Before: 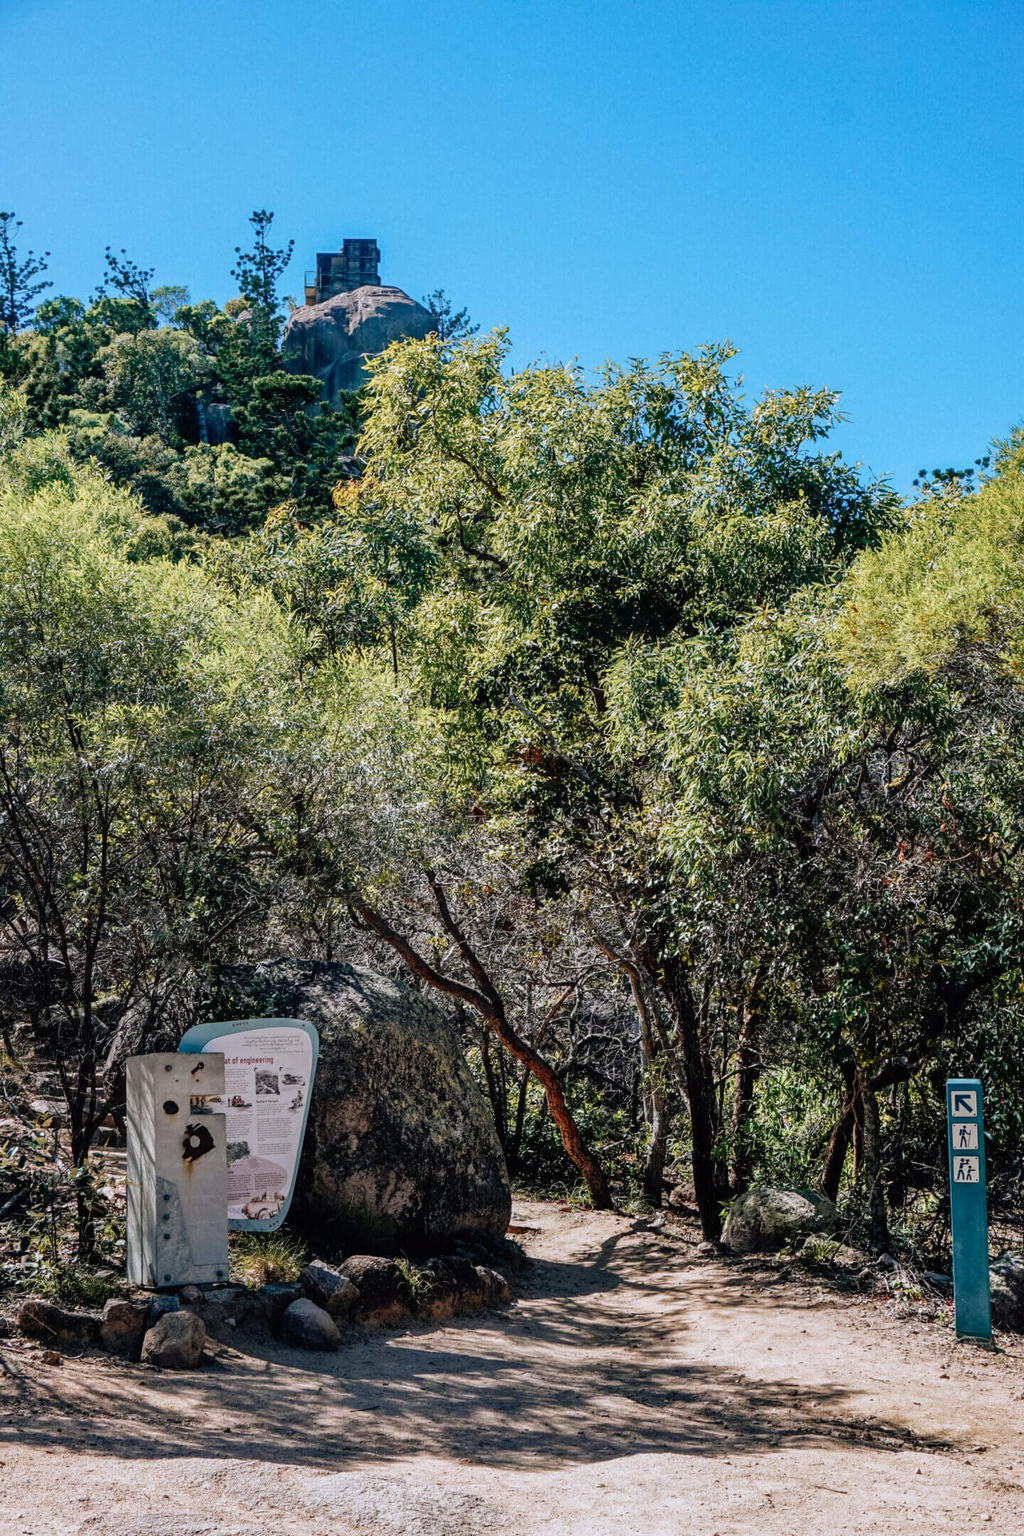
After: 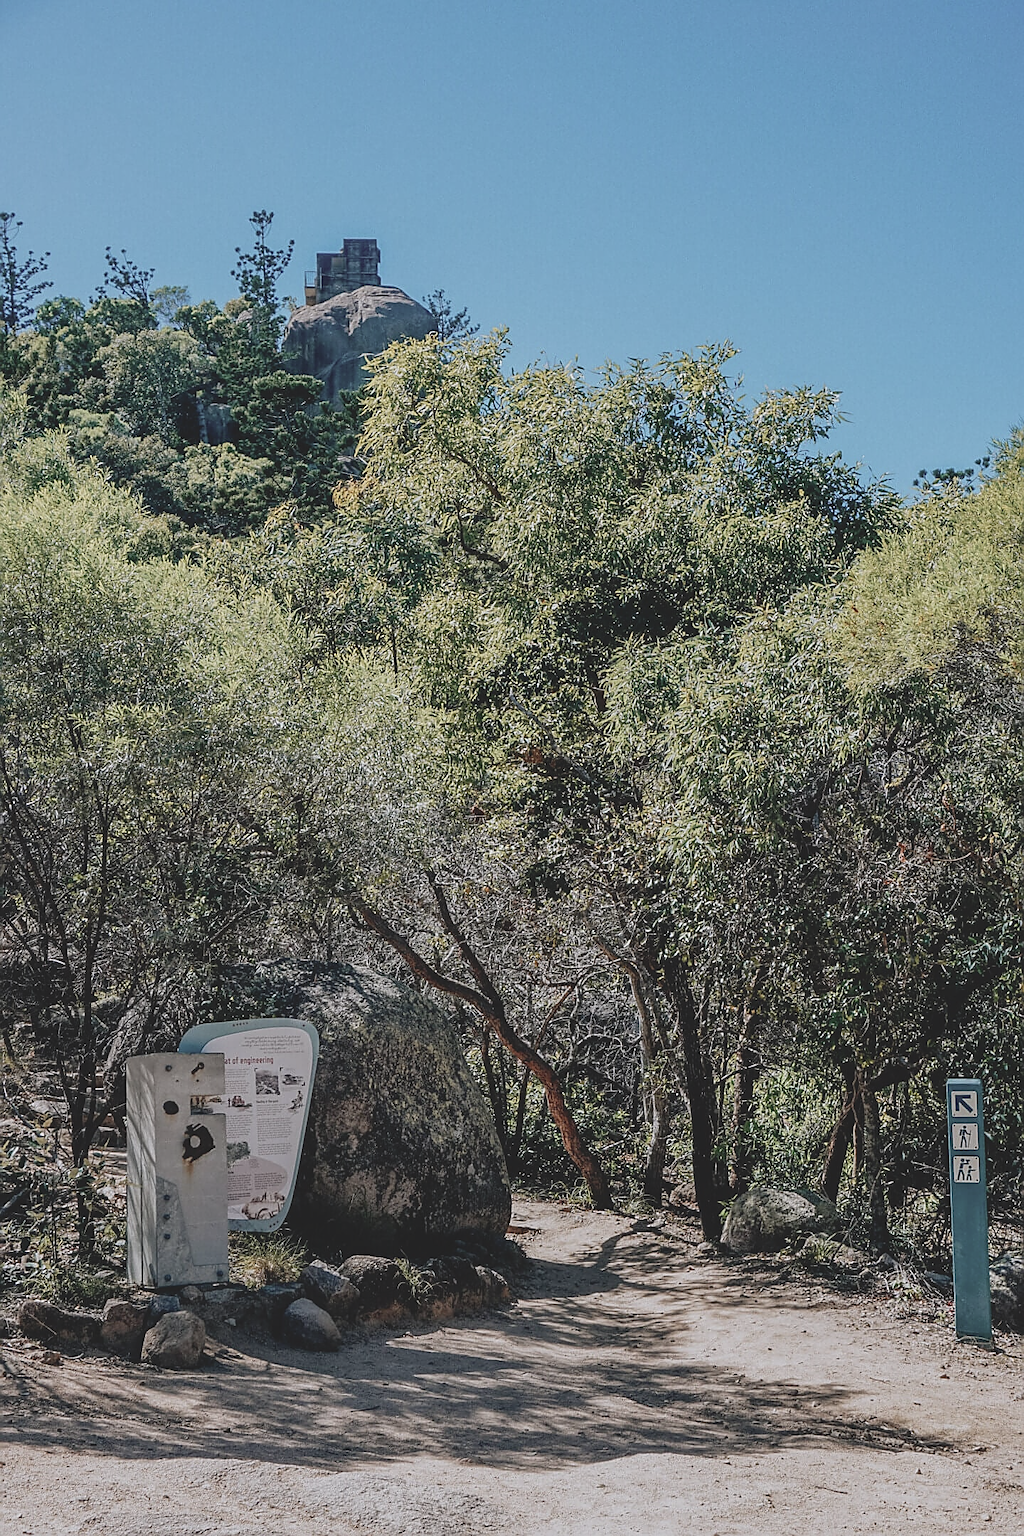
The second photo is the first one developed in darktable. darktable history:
contrast brightness saturation: contrast -0.26, saturation -0.431
sharpen: radius 1.35, amount 1.244, threshold 0.728
